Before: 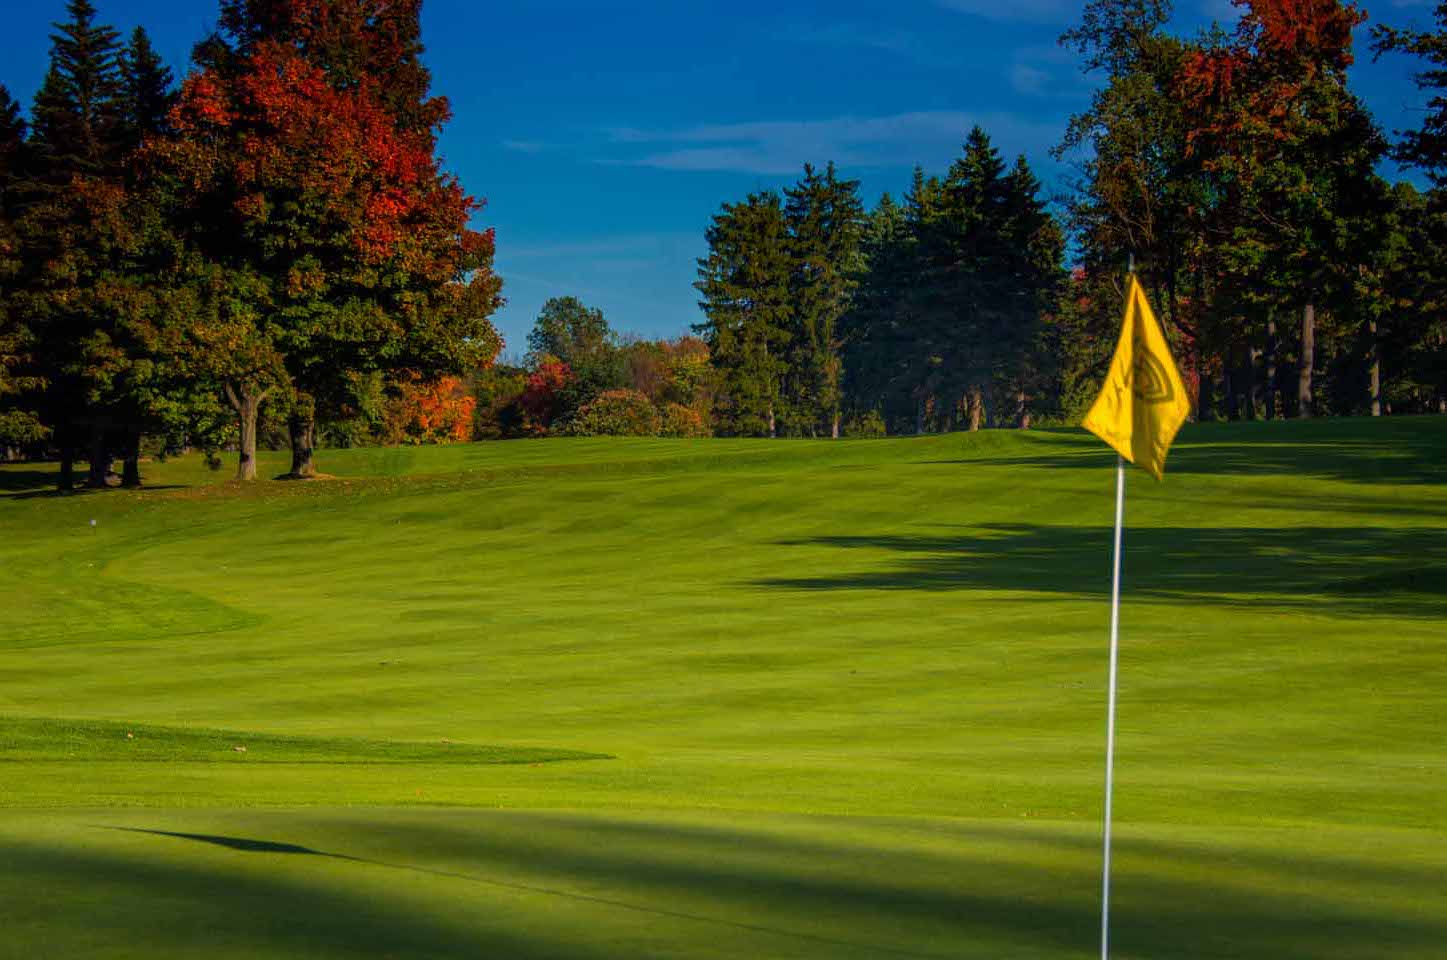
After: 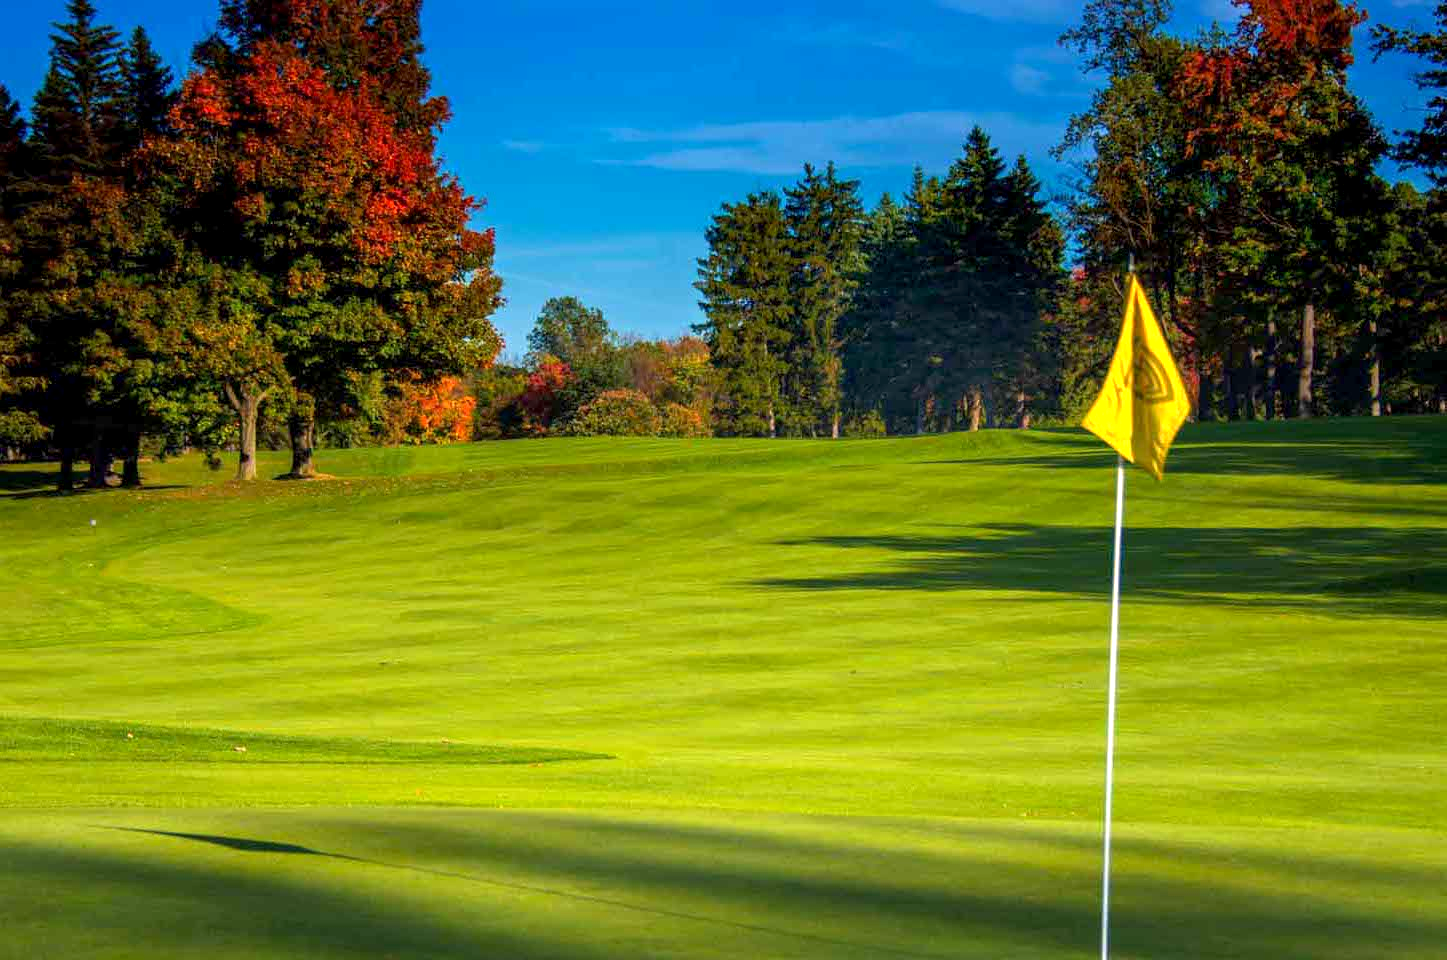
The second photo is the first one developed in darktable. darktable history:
exposure: black level correction 0.002, exposure 1 EV, compensate highlight preservation false
